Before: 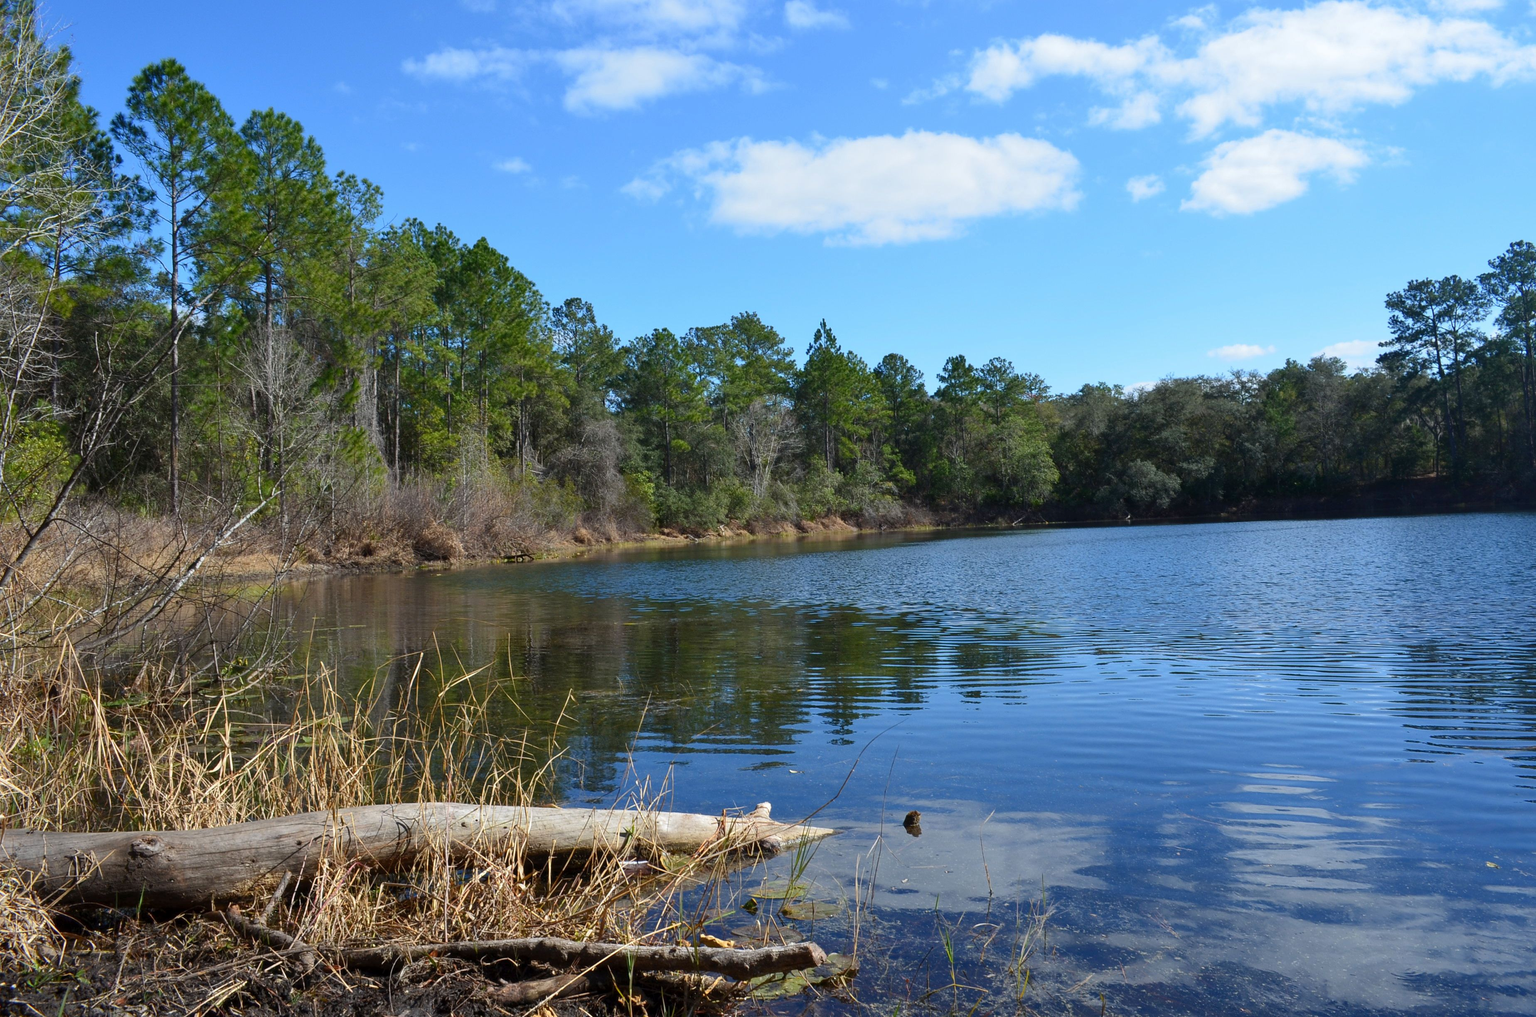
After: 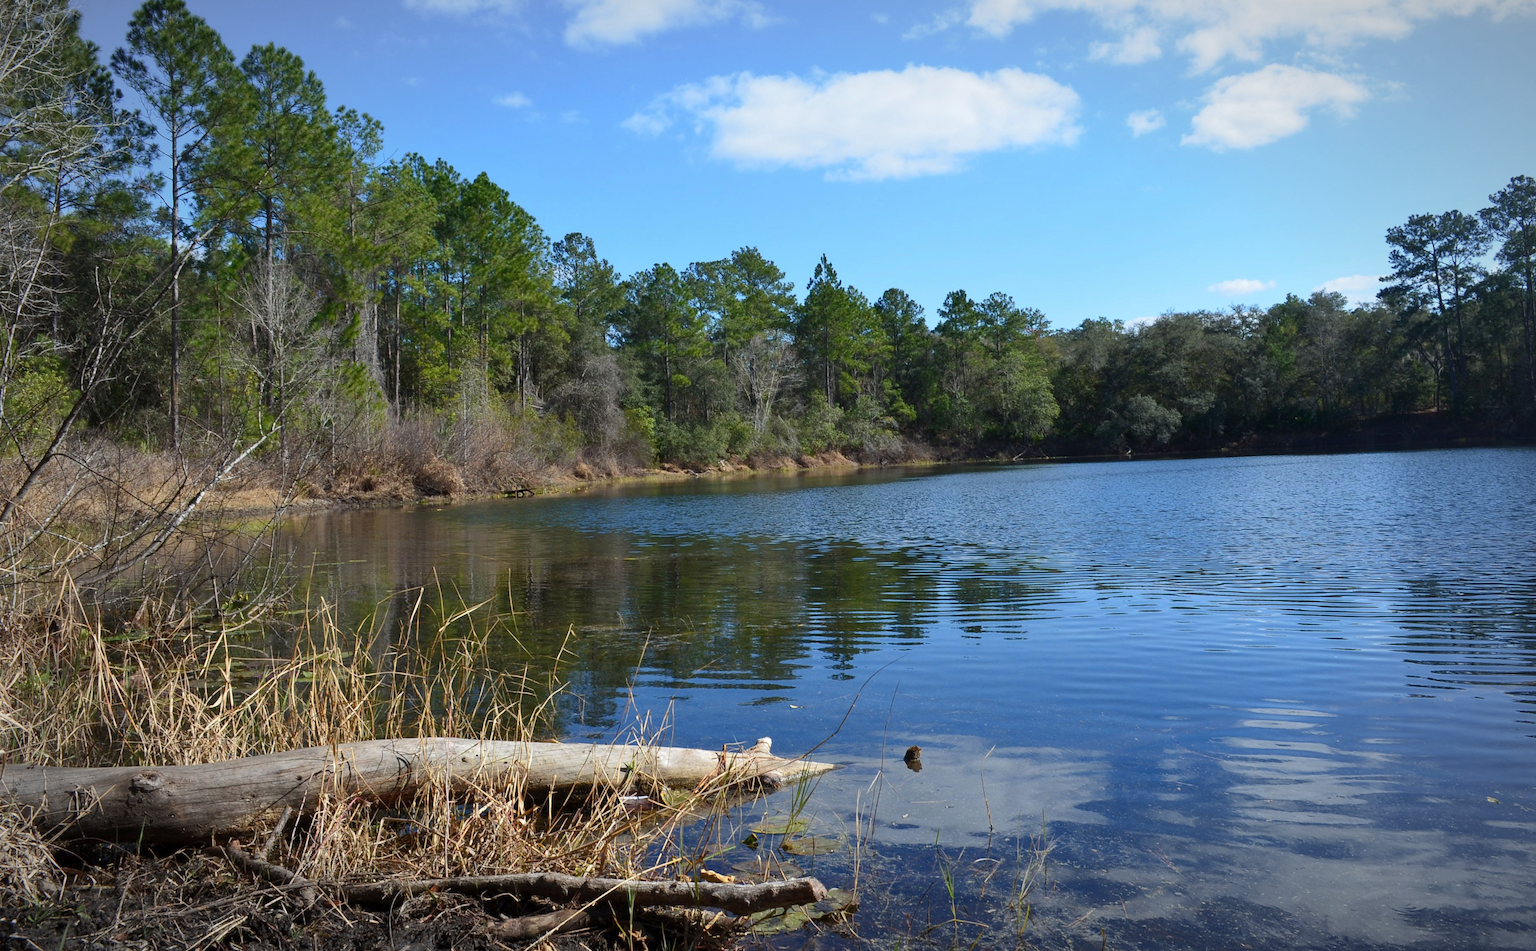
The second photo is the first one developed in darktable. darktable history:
color correction: highlights b* 0.02, saturation 0.978
crop and rotate: top 6.466%
exposure: exposure 0.018 EV, compensate exposure bias true, compensate highlight preservation false
vignetting: fall-off radius 69.26%, automatic ratio true
